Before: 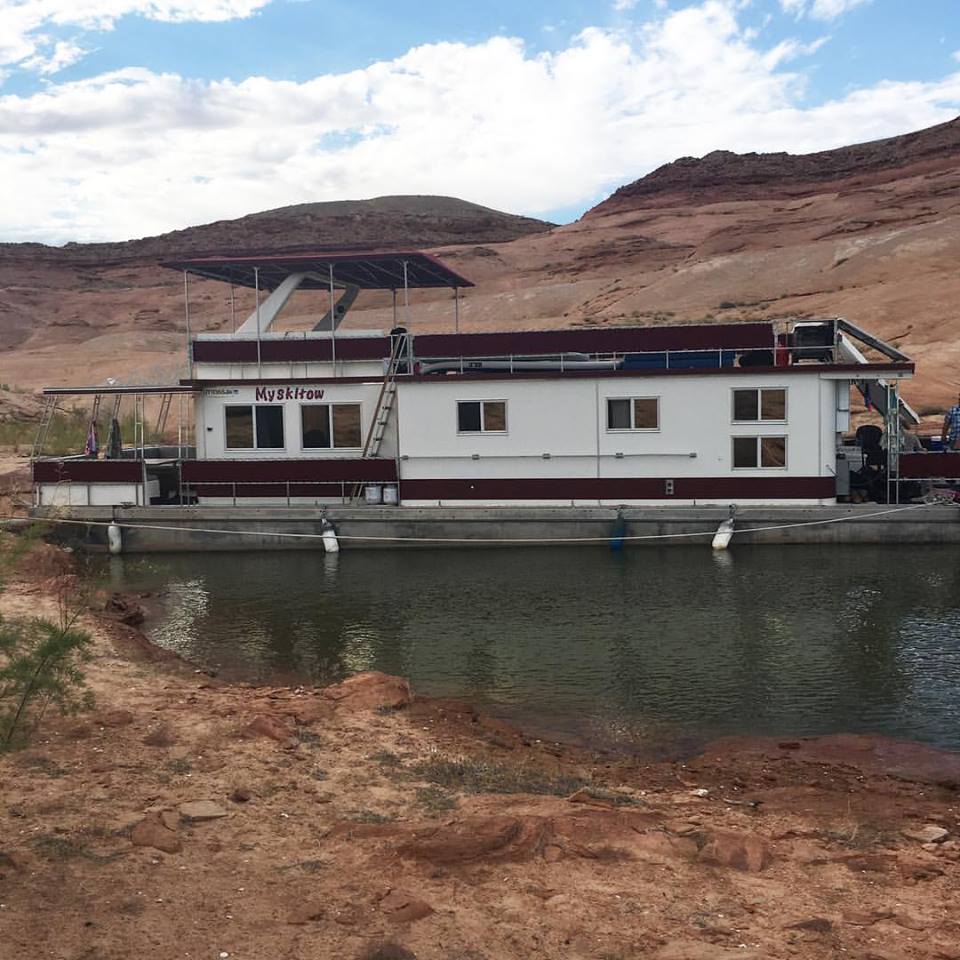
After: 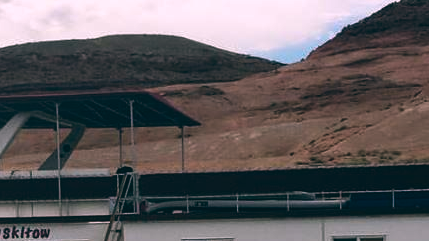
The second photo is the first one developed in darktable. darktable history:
color balance: lift [1.016, 0.983, 1, 1.017], gamma [0.78, 1.018, 1.043, 0.957], gain [0.786, 1.063, 0.937, 1.017], input saturation 118.26%, contrast 13.43%, contrast fulcrum 21.62%, output saturation 82.76%
crop: left 28.64%, top 16.832%, right 26.637%, bottom 58.055%
